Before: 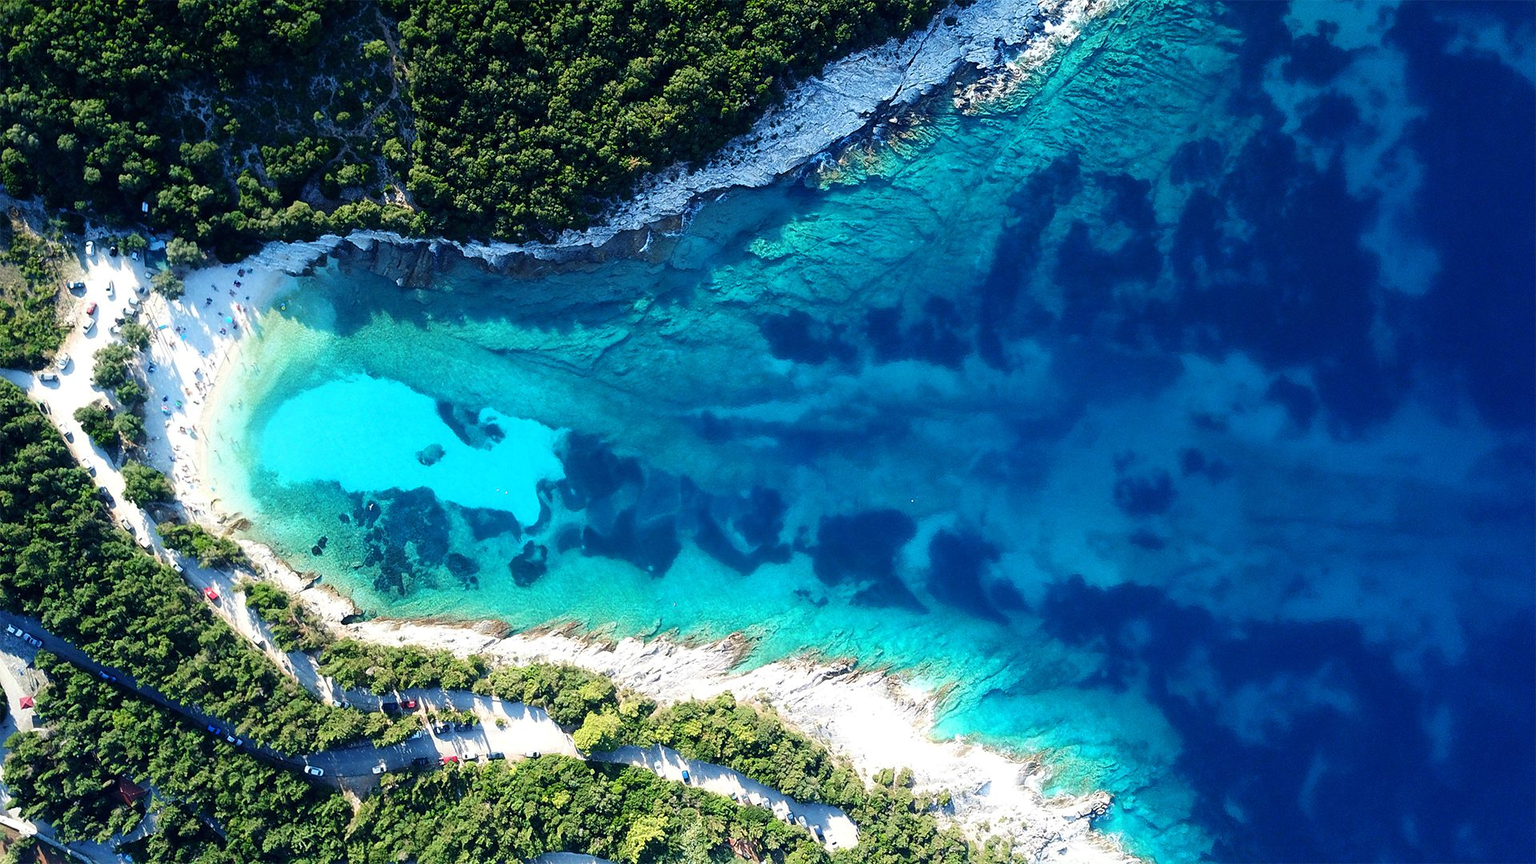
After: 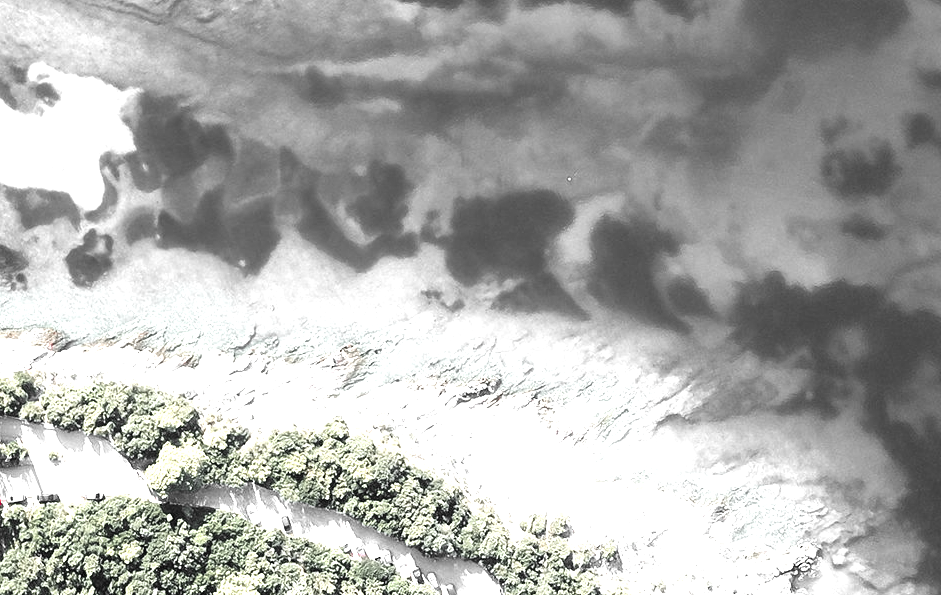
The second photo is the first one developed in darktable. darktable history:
crop: left 29.766%, top 41.391%, right 21.213%, bottom 3.505%
exposure: black level correction 0, exposure 1.106 EV, compensate exposure bias true, compensate highlight preservation false
color zones: curves: ch1 [(0, 0.831) (0.08, 0.771) (0.157, 0.268) (0.241, 0.207) (0.562, -0.005) (0.714, -0.013) (0.876, 0.01) (1, 0.831)]
